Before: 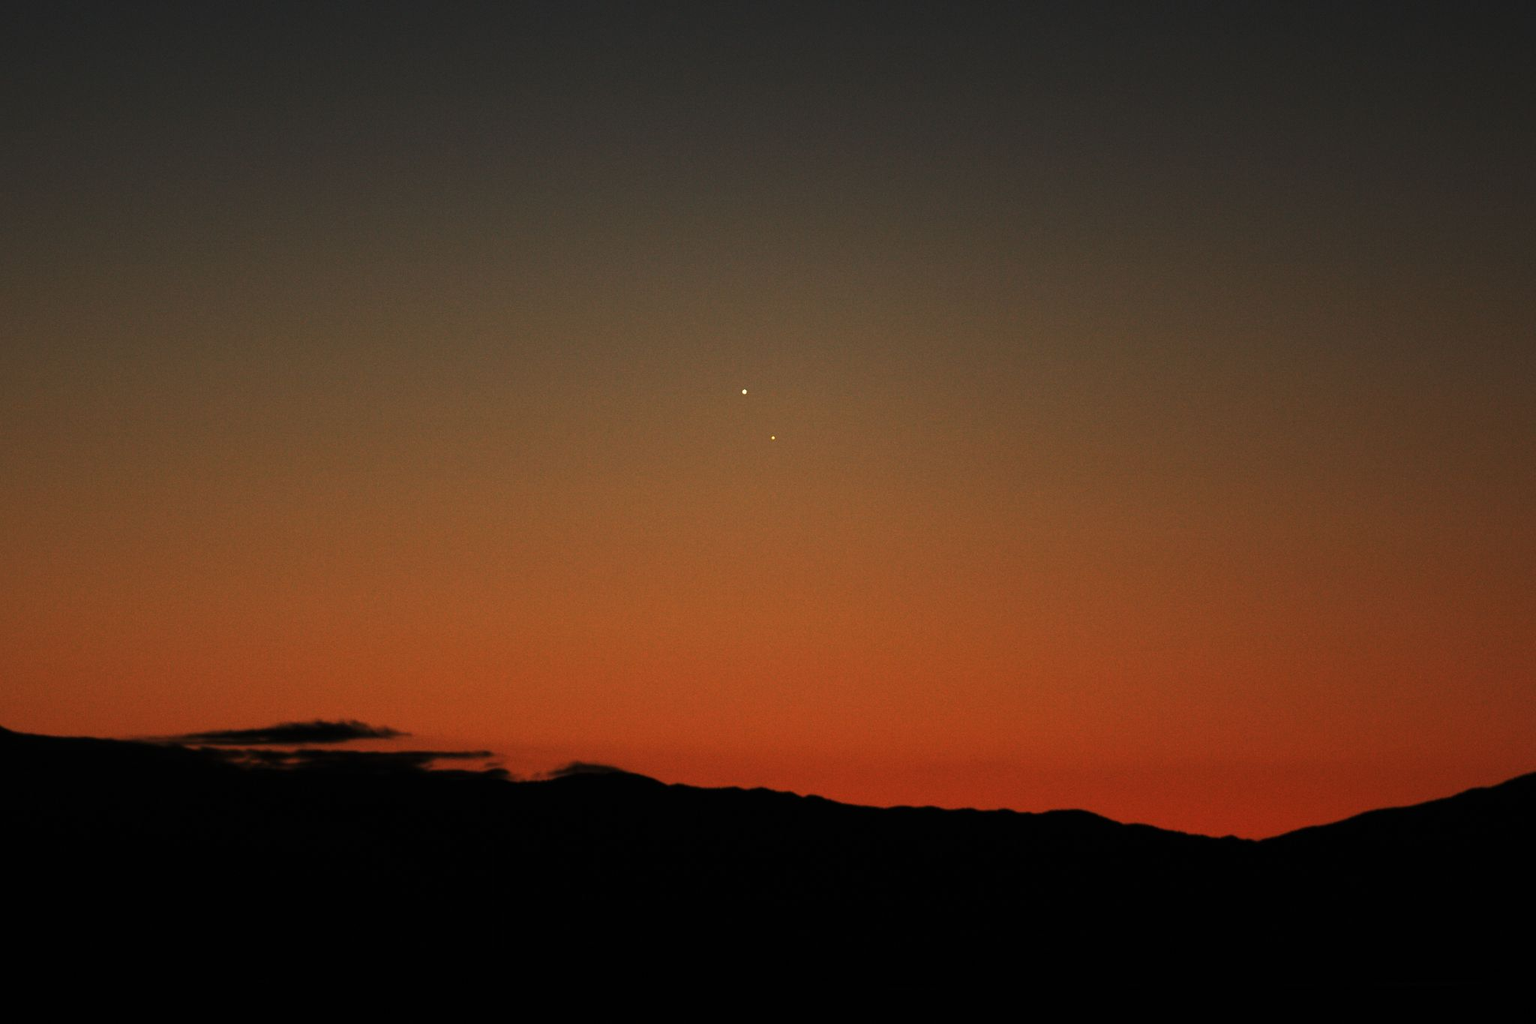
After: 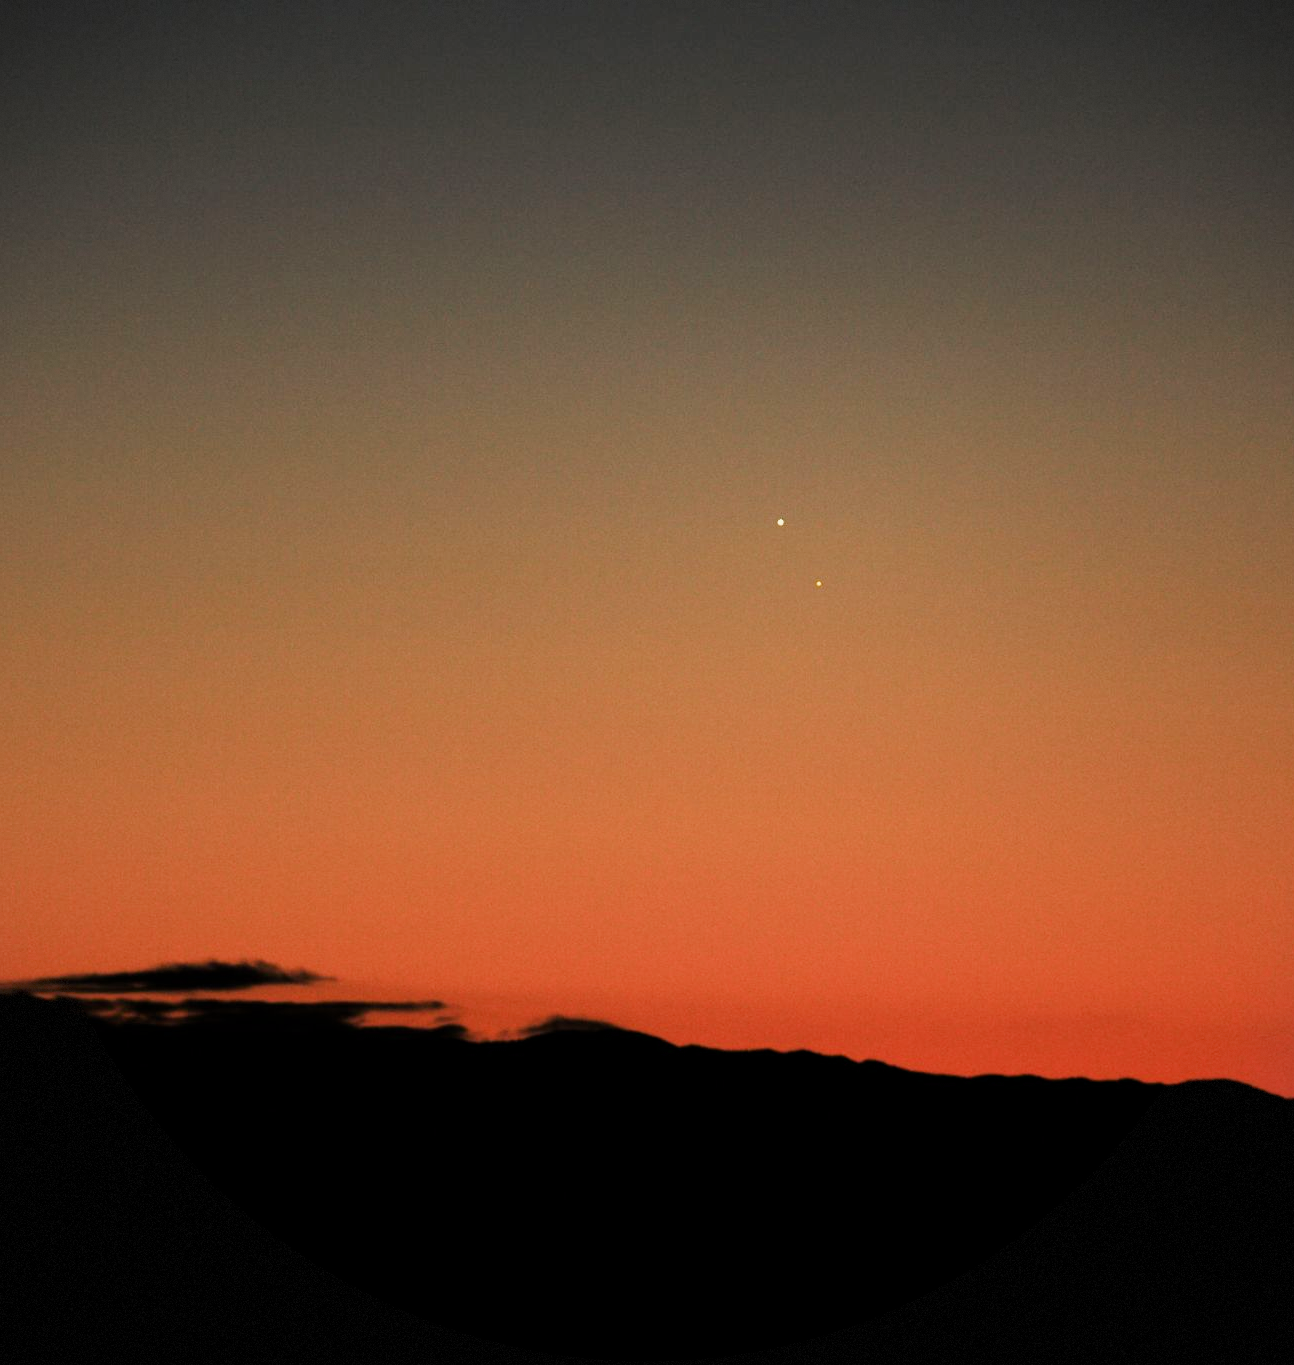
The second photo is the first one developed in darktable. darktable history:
filmic rgb: black relative exposure -7.65 EV, white relative exposure 4.56 EV, hardness 3.61, contrast in shadows safe
exposure: black level correction 0.001, exposure 1.046 EV, compensate exposure bias true, compensate highlight preservation false
crop: left 10.395%, right 26.382%
vignetting: fall-off start 99.39%, fall-off radius 65.34%, automatic ratio true, dithering 8-bit output
